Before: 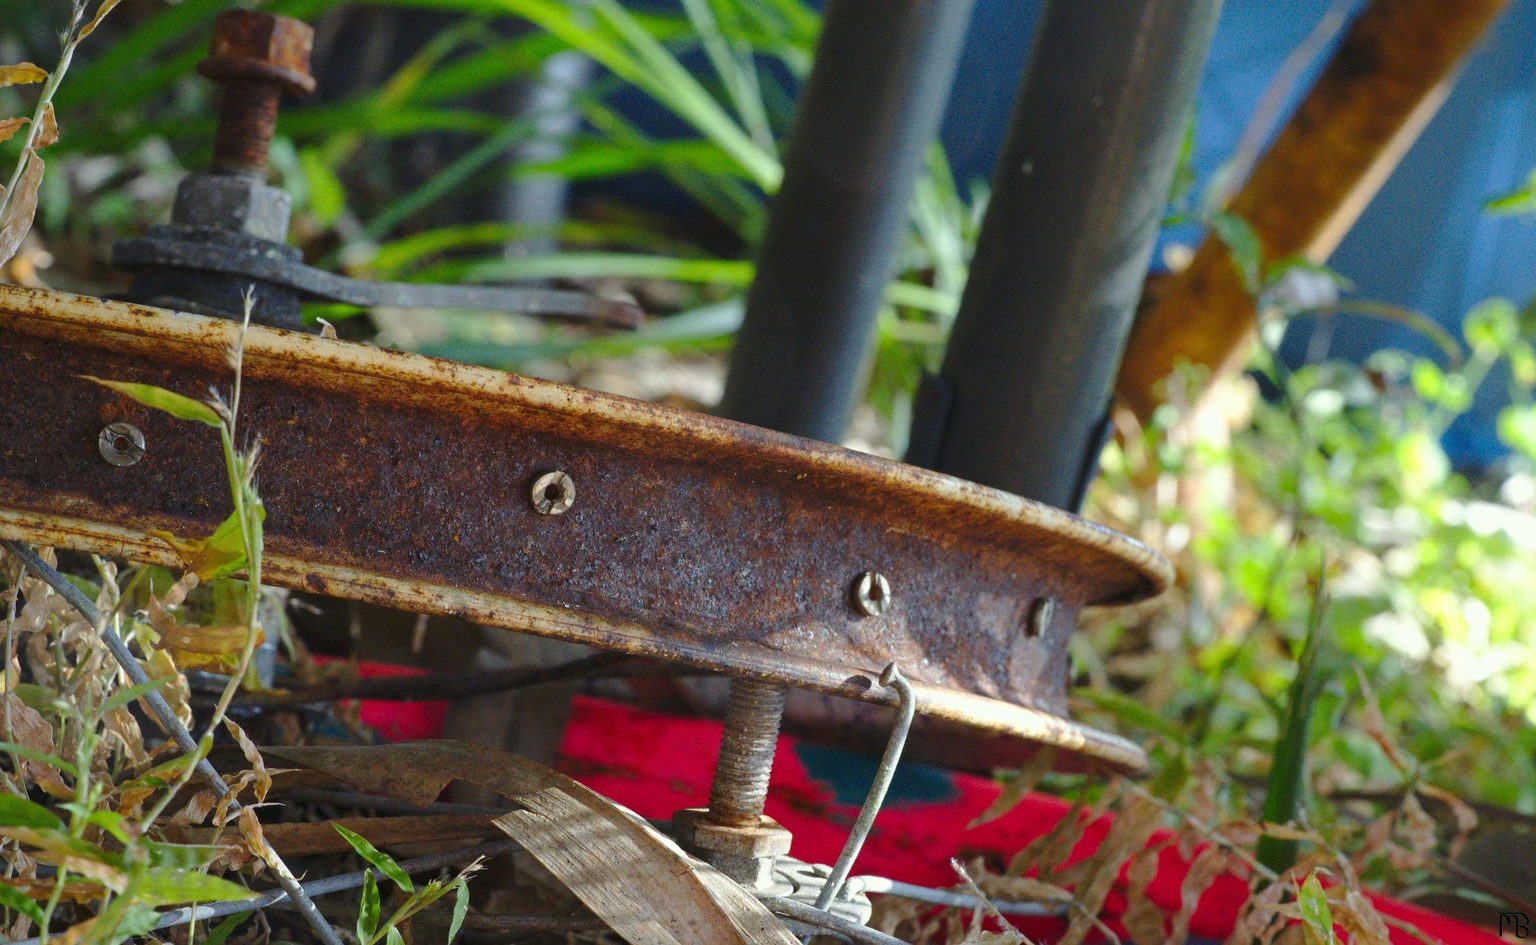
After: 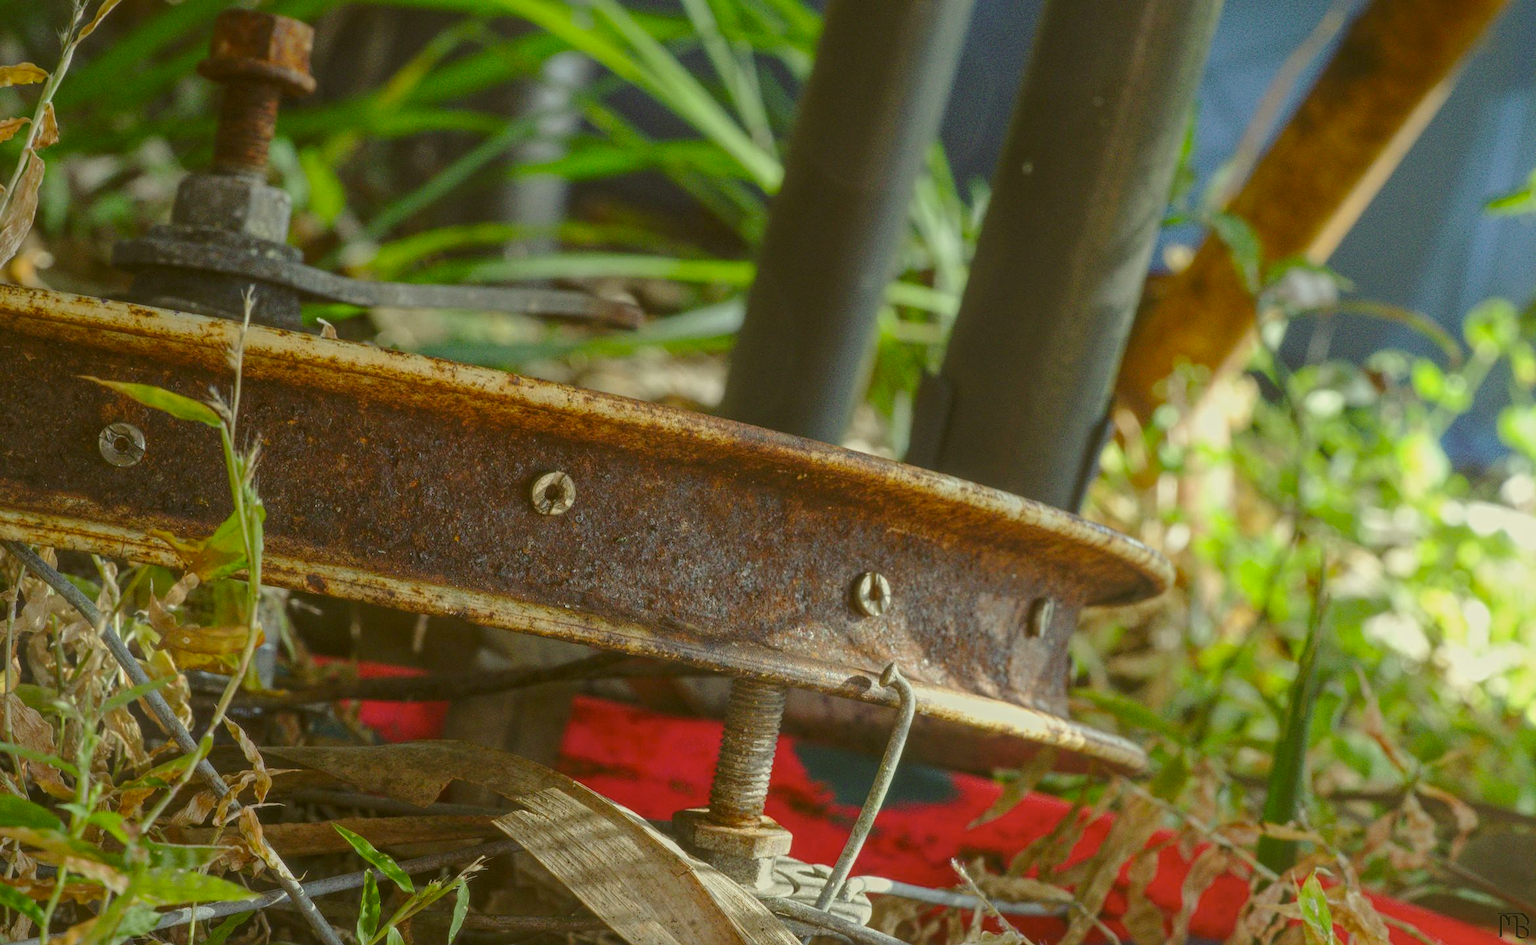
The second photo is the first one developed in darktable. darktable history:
color correction: highlights a* -1.77, highlights b* 10.42, shadows a* 0.634, shadows b* 19.35
local contrast: highlights 73%, shadows 14%, midtone range 0.19
contrast brightness saturation: contrast -0.072, brightness -0.036, saturation -0.107
